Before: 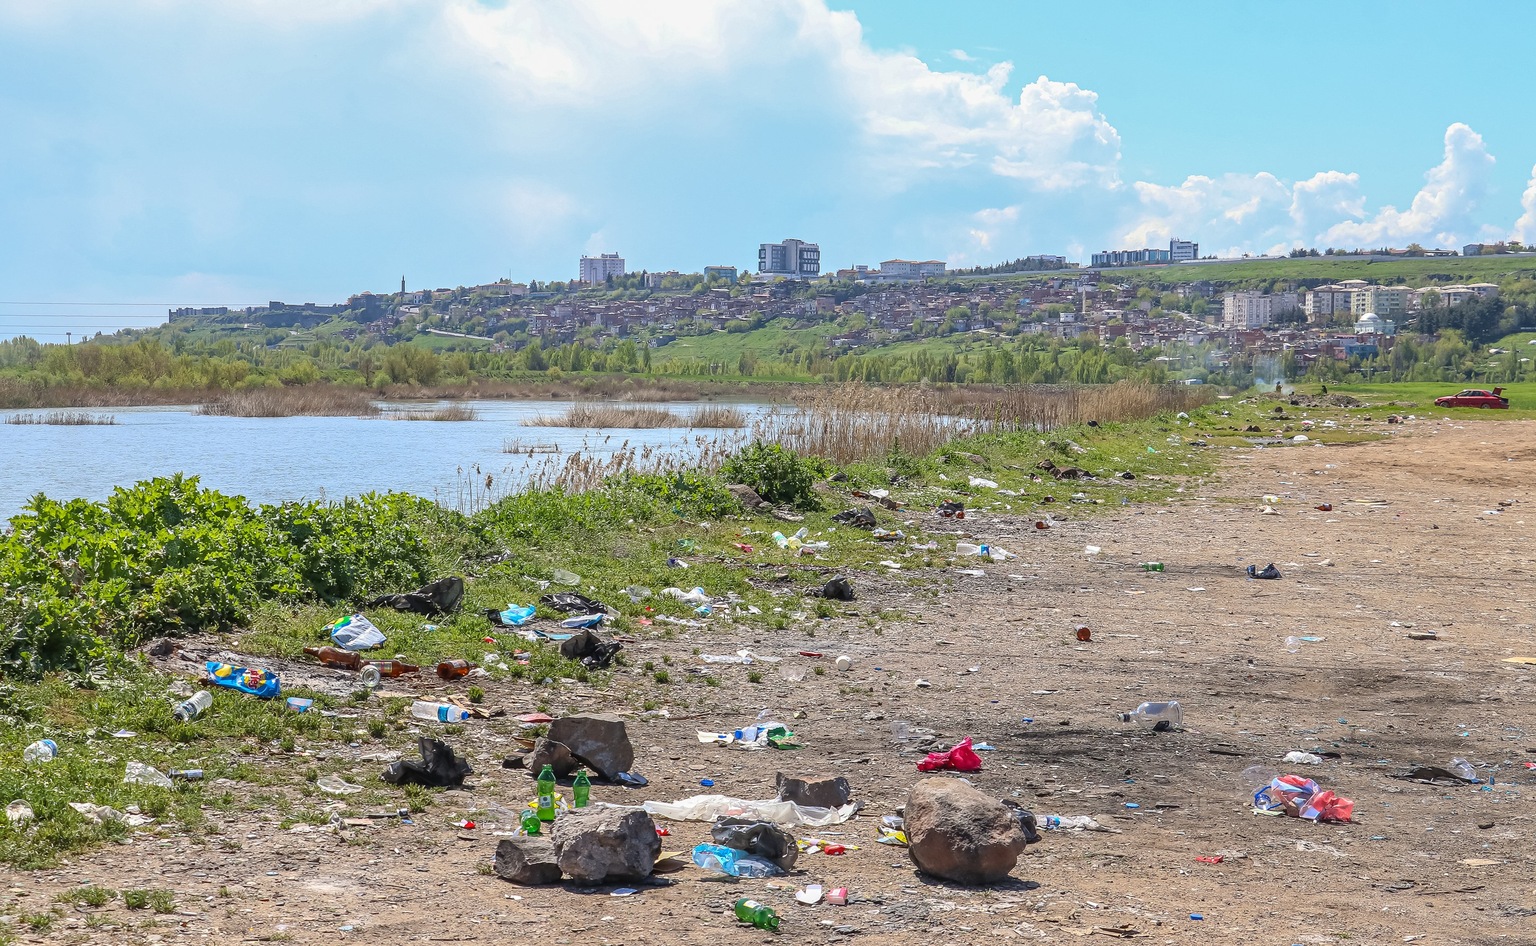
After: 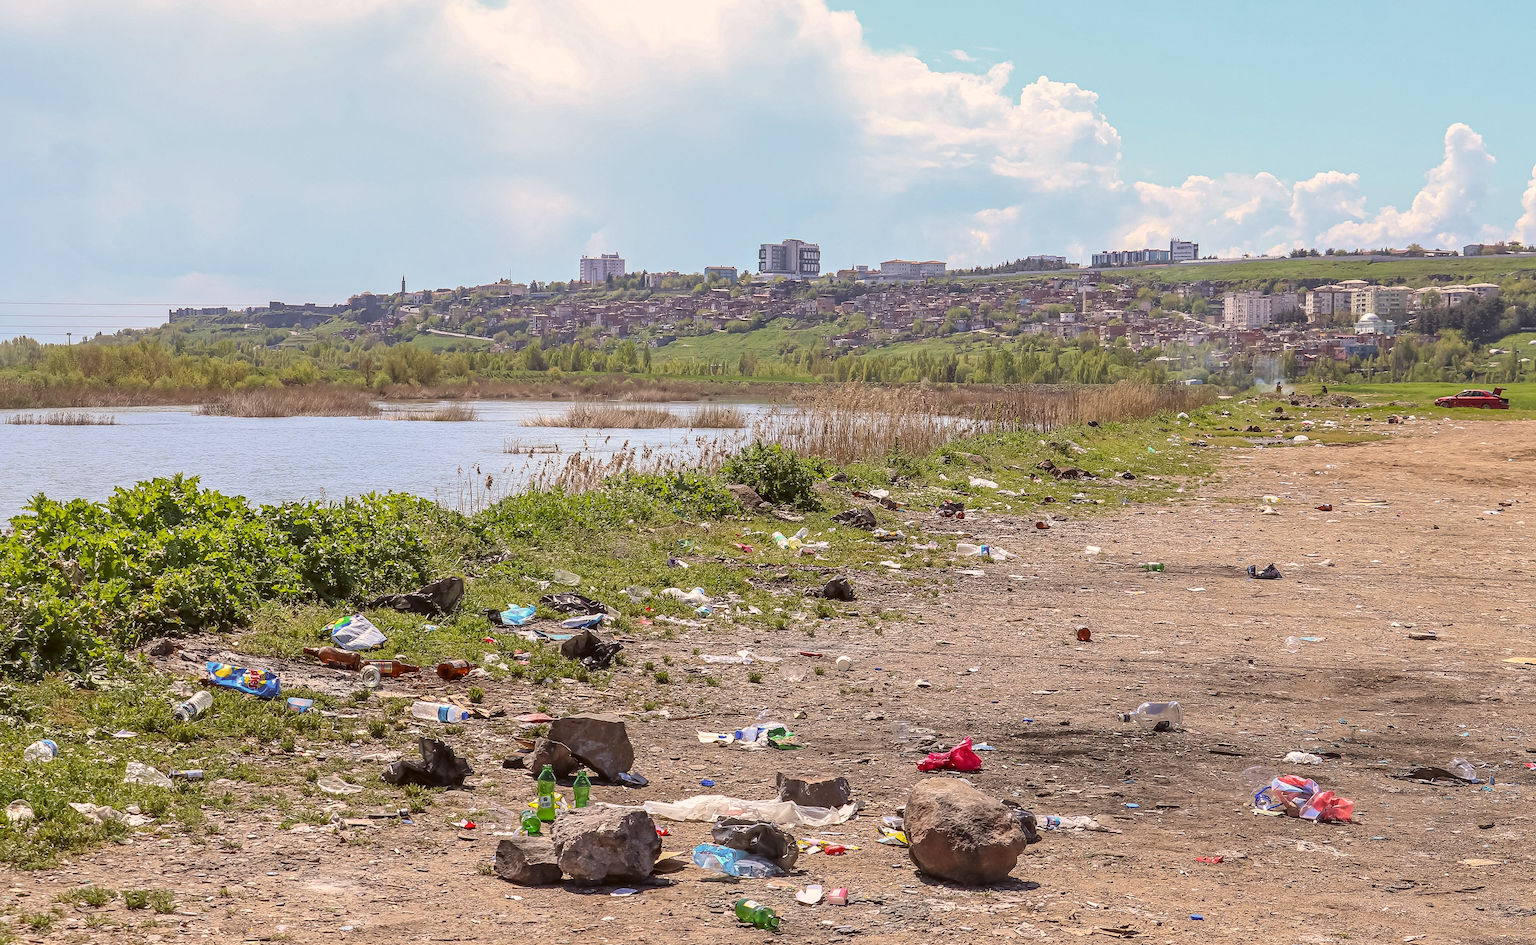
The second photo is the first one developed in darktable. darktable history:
color correction: highlights a* 6.27, highlights b* 8.19, shadows a* 5.94, shadows b* 7.23, saturation 0.9
